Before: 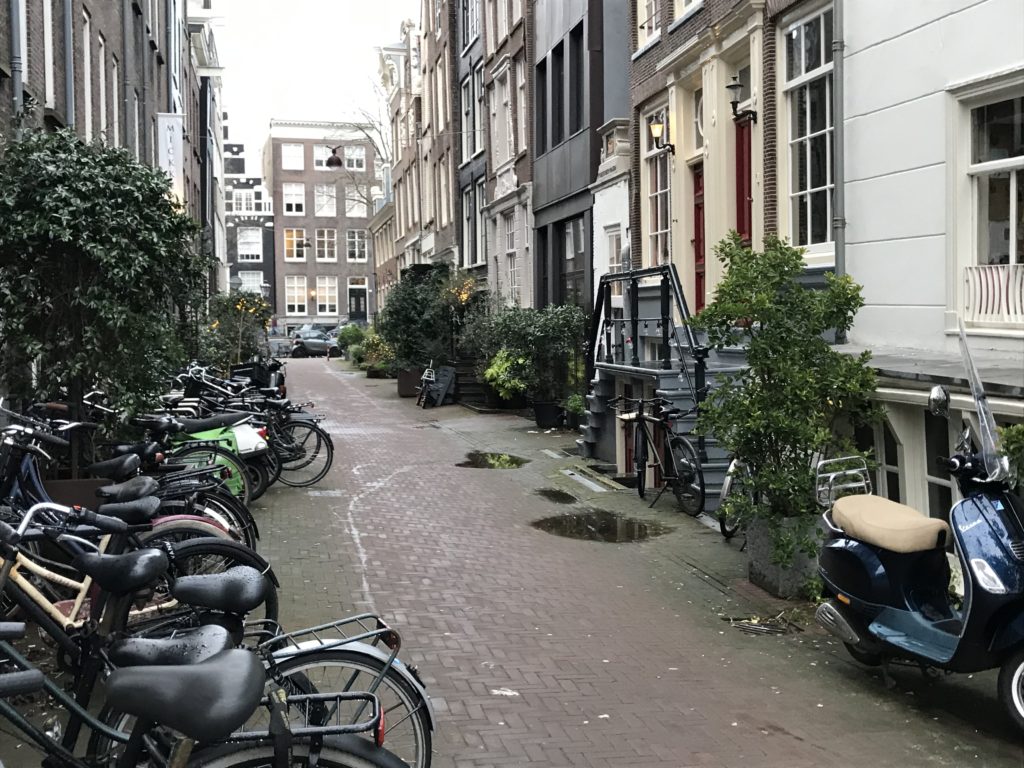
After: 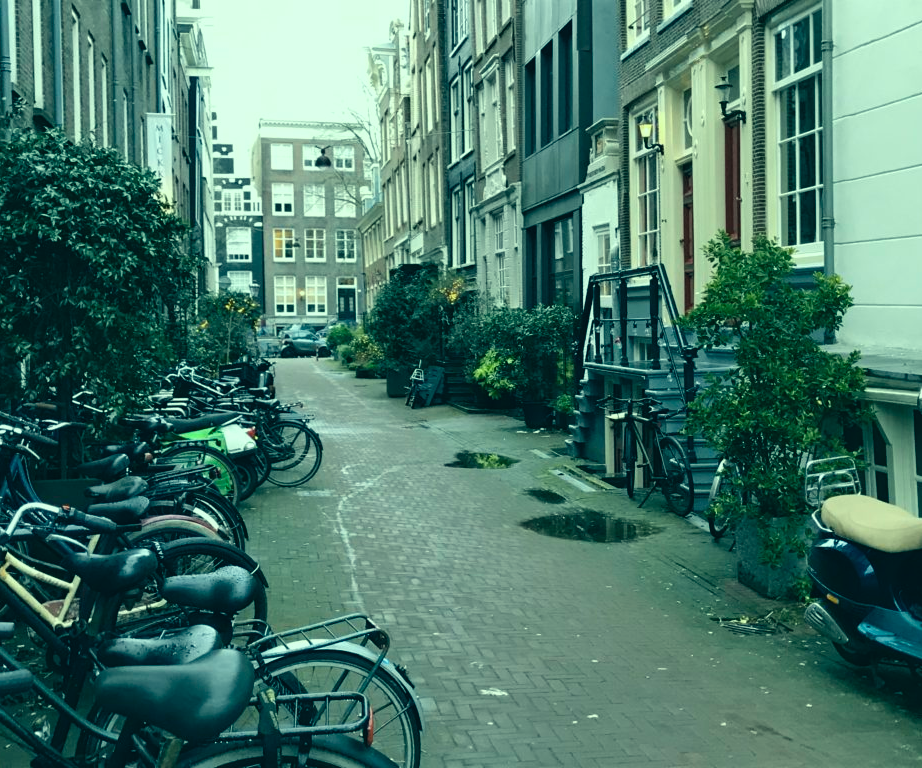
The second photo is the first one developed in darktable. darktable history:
crop and rotate: left 1.088%, right 8.807%
color correction: highlights a* -20.08, highlights b* 9.8, shadows a* -20.4, shadows b* -10.76
